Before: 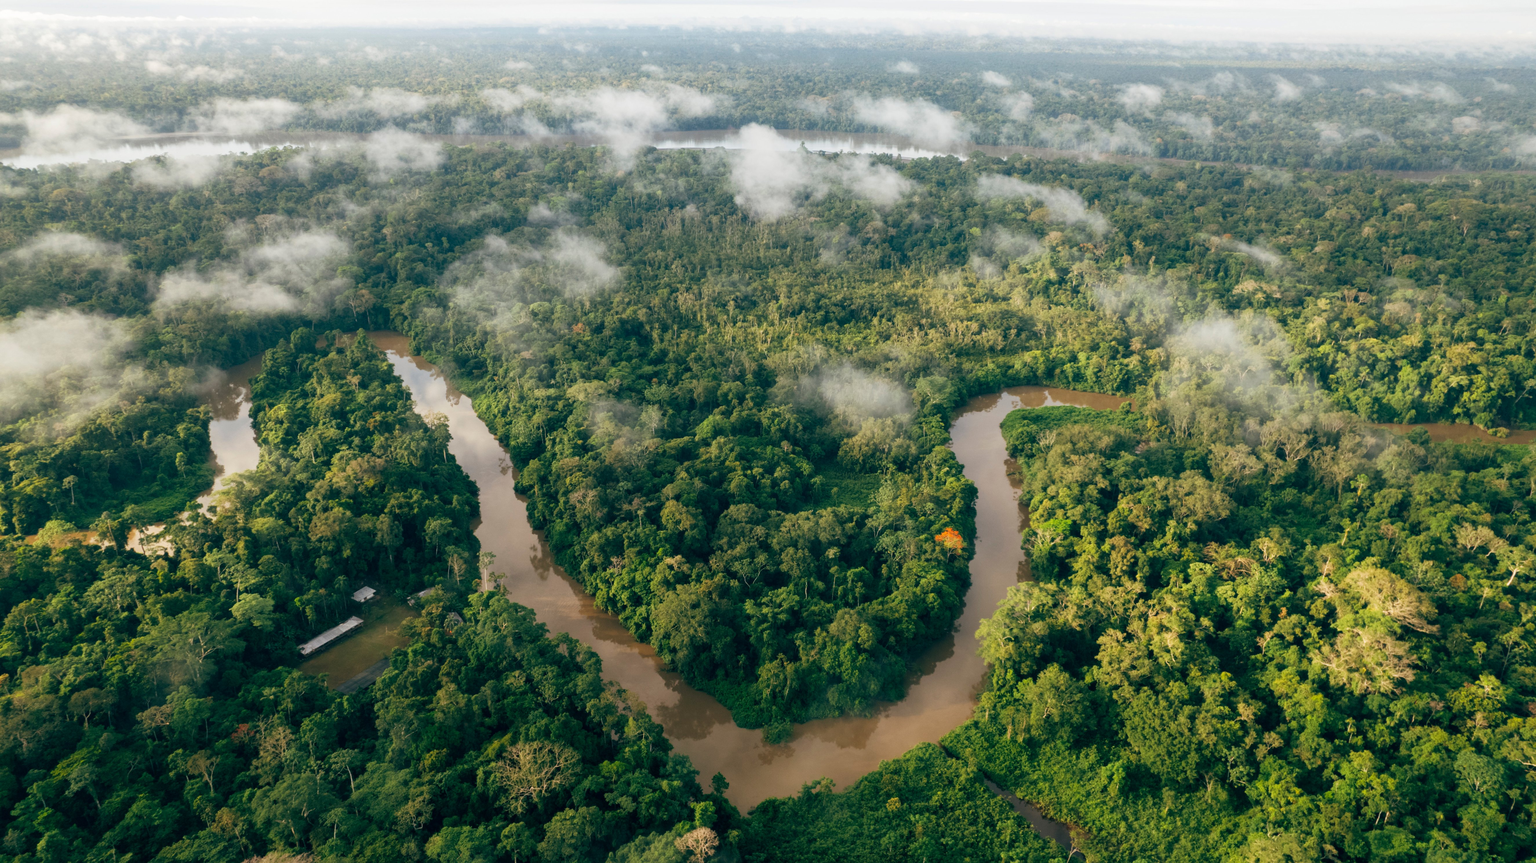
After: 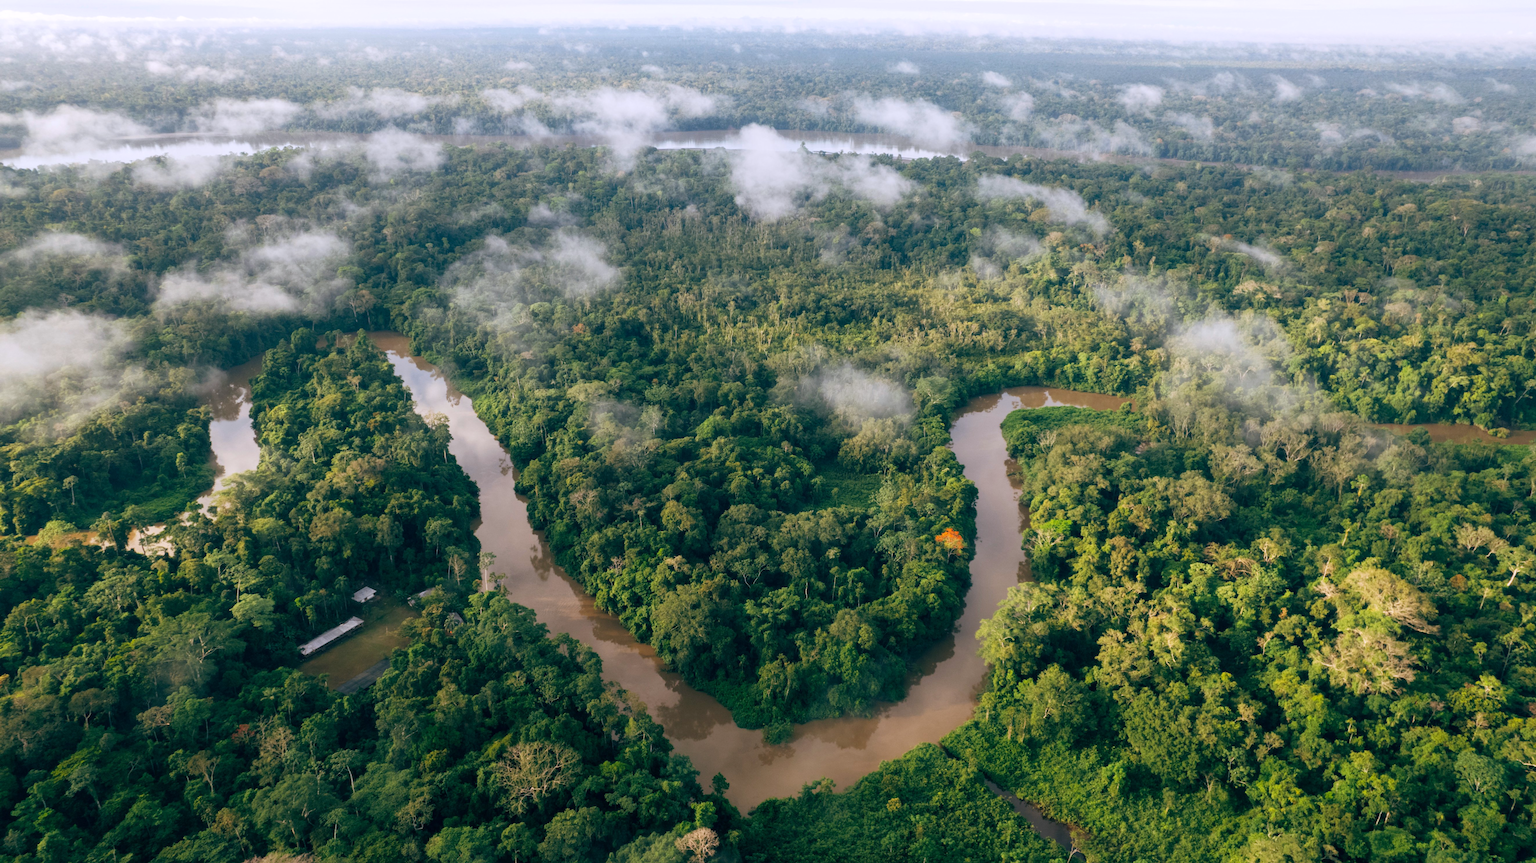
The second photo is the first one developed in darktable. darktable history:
rotate and perspective: automatic cropping original format, crop left 0, crop top 0
white balance: red 1.004, blue 1.096
